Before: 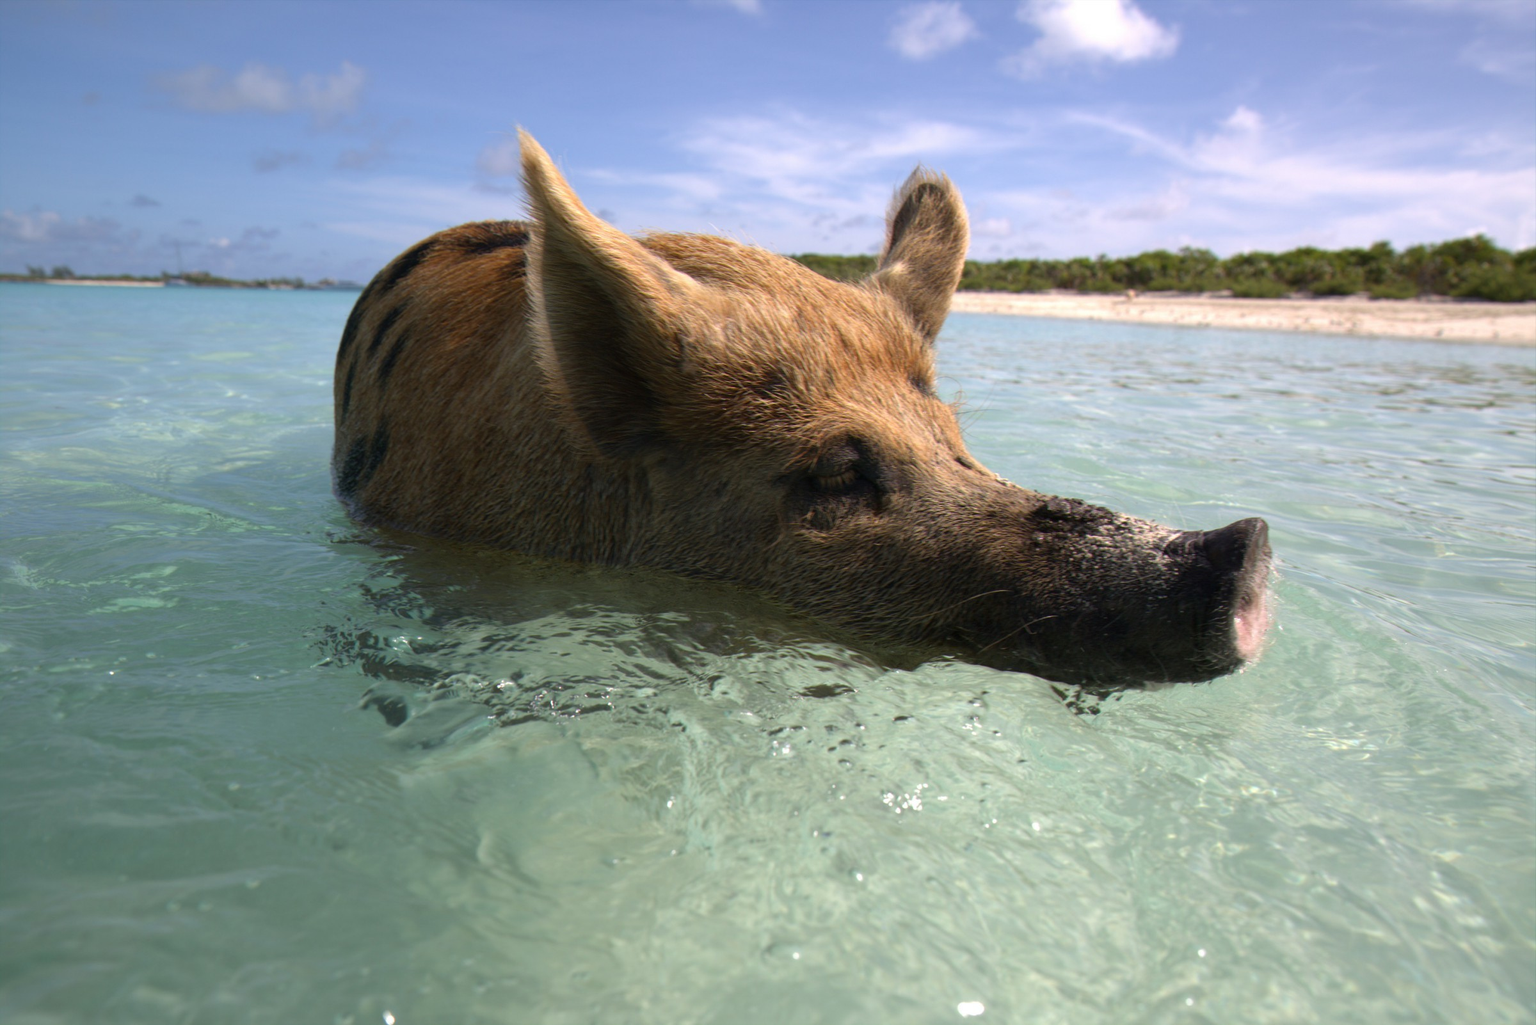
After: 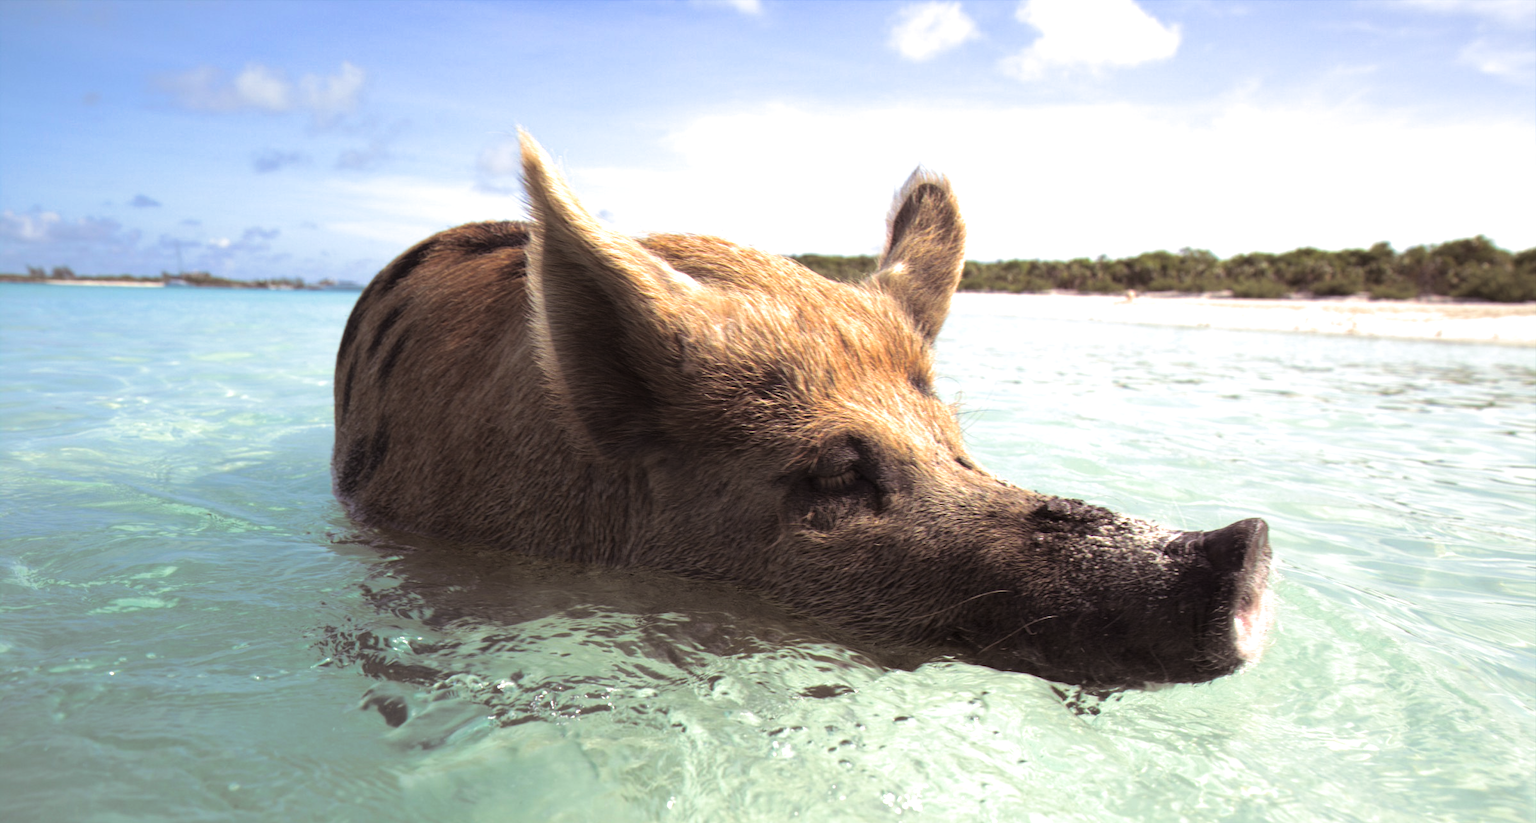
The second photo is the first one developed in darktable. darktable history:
crop: bottom 19.644%
white balance: emerald 1
exposure: exposure 0.766 EV, compensate highlight preservation false
split-toning: shadows › saturation 0.2
